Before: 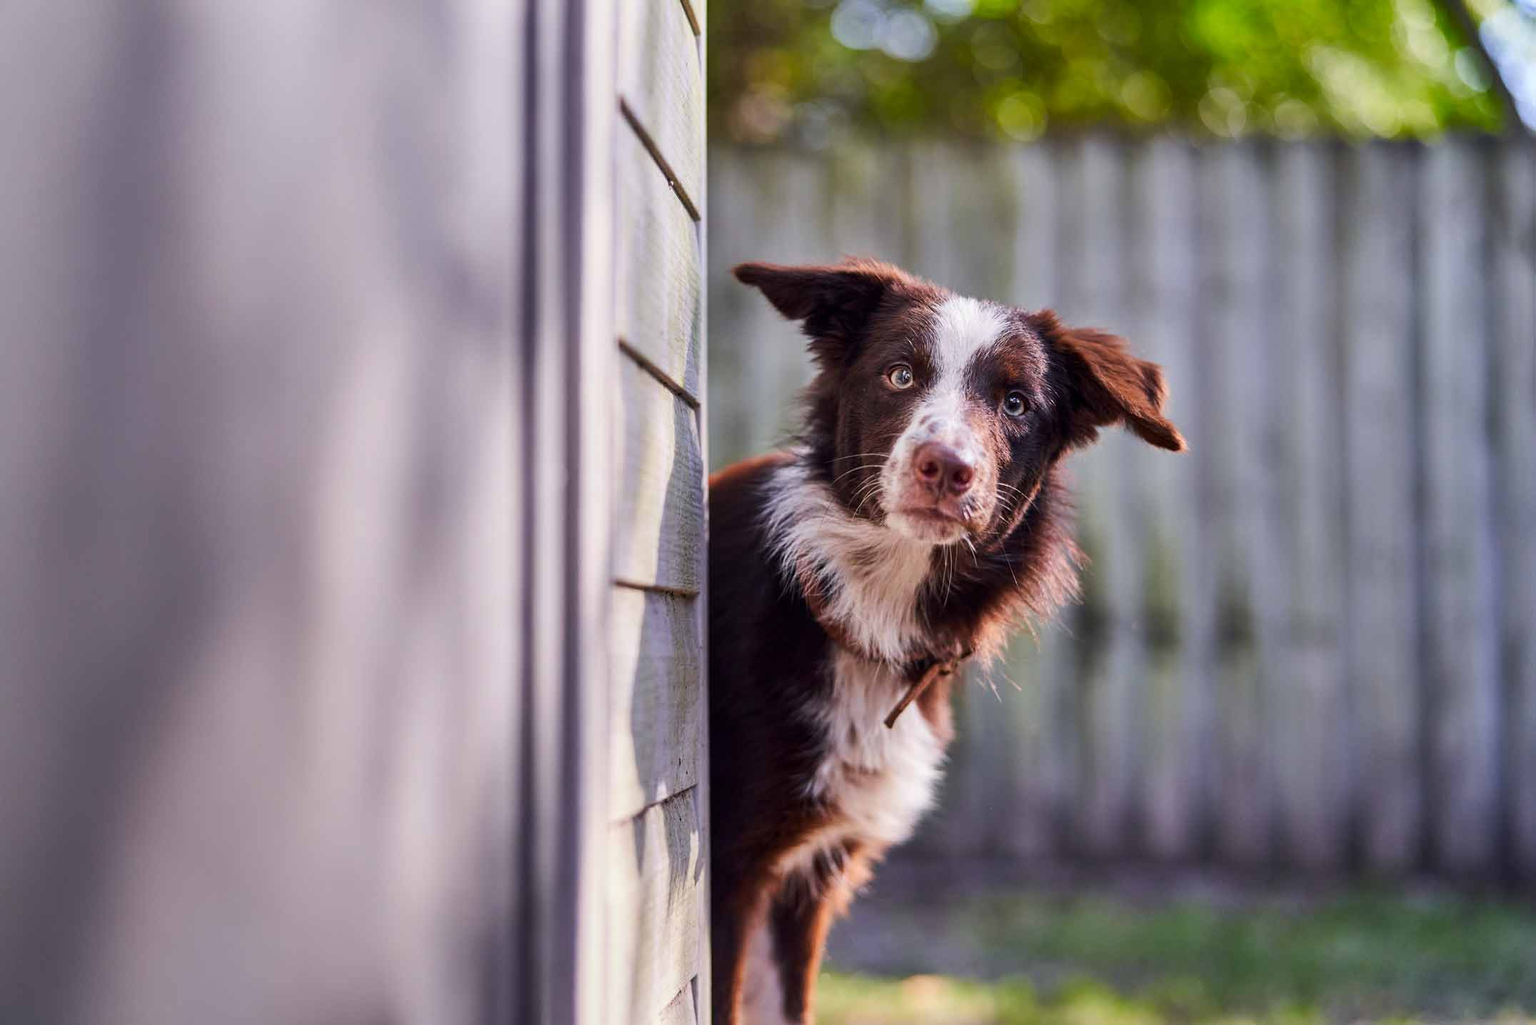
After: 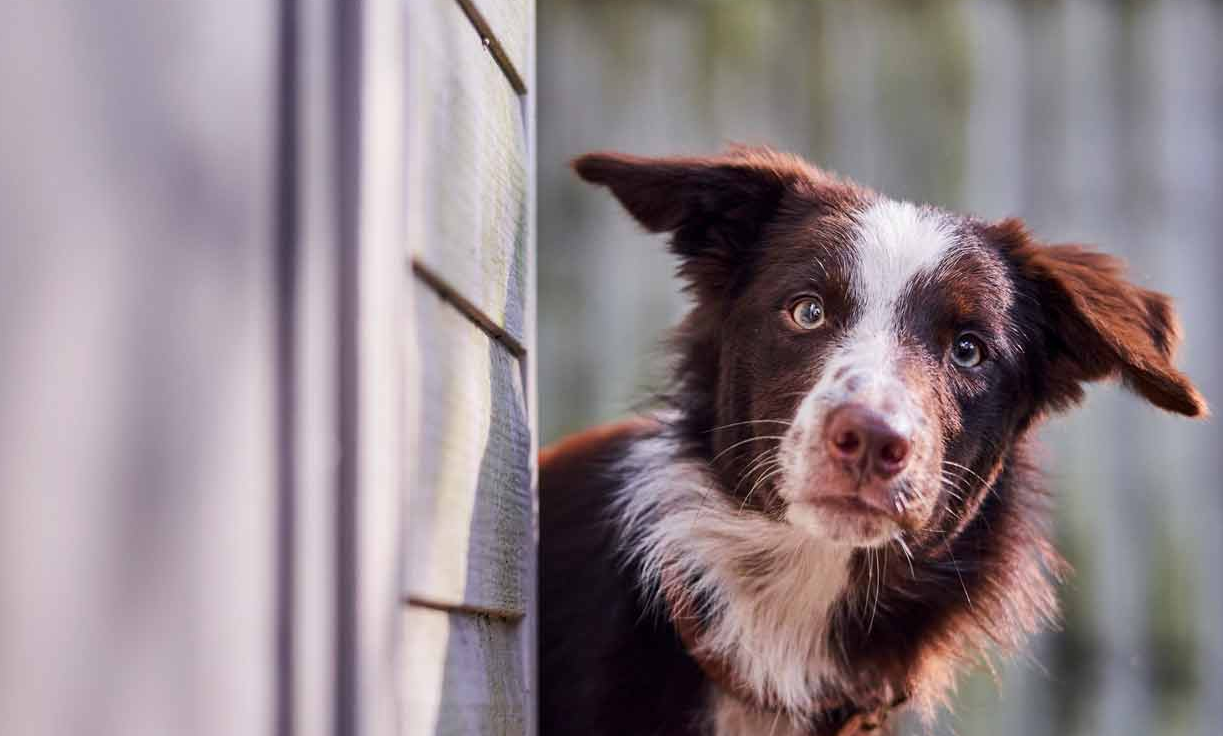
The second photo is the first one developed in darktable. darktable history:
crop: left 21.142%, top 15.029%, right 21.963%, bottom 33.651%
